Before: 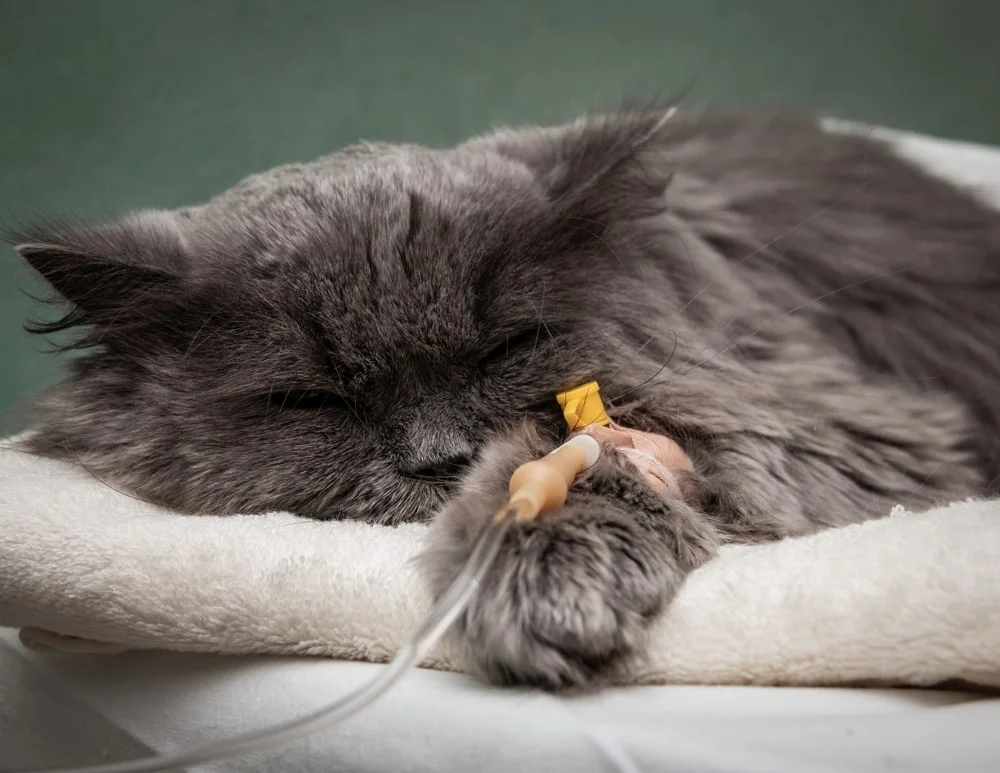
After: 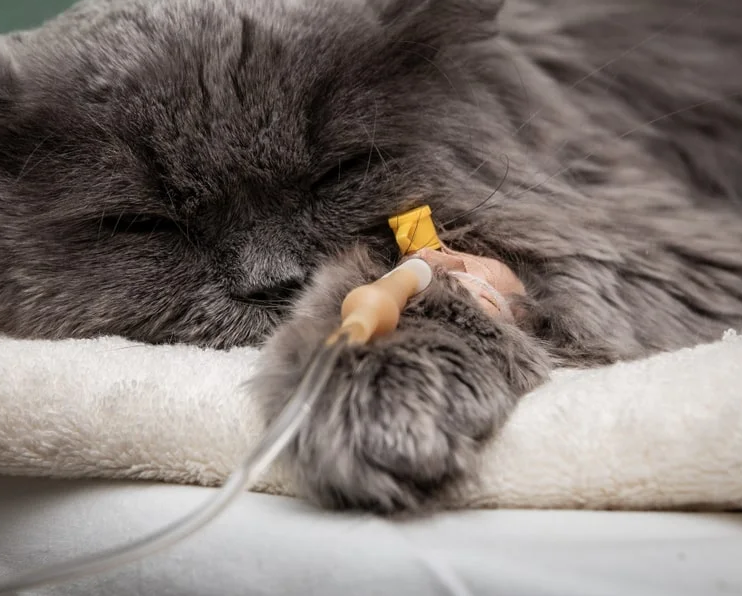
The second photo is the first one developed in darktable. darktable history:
crop: left 16.863%, top 22.839%, right 8.846%
